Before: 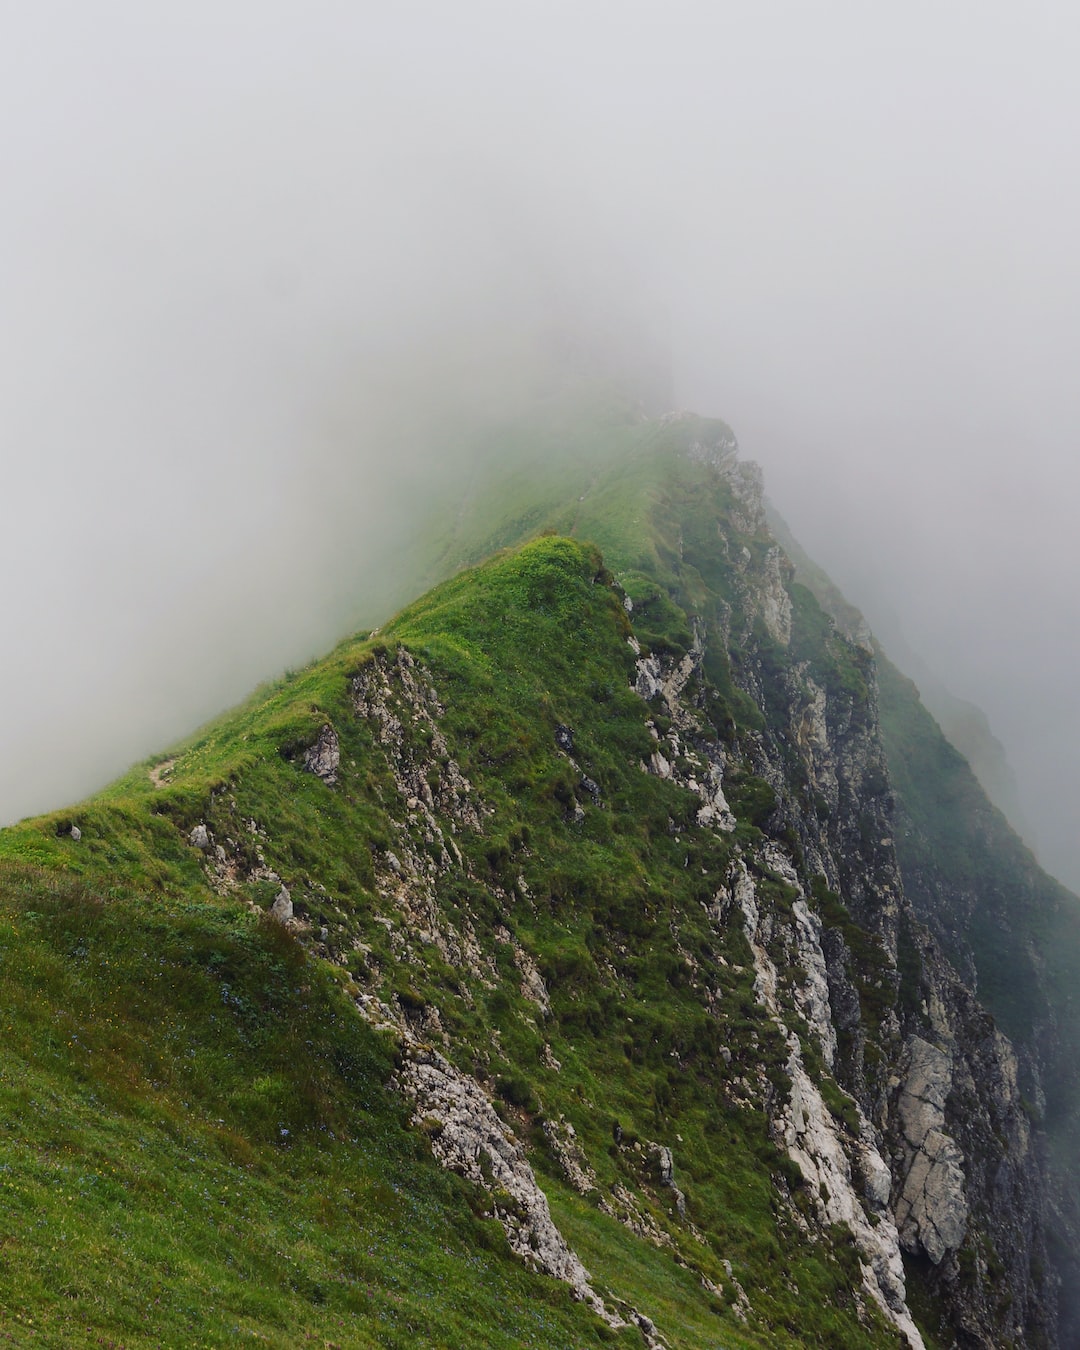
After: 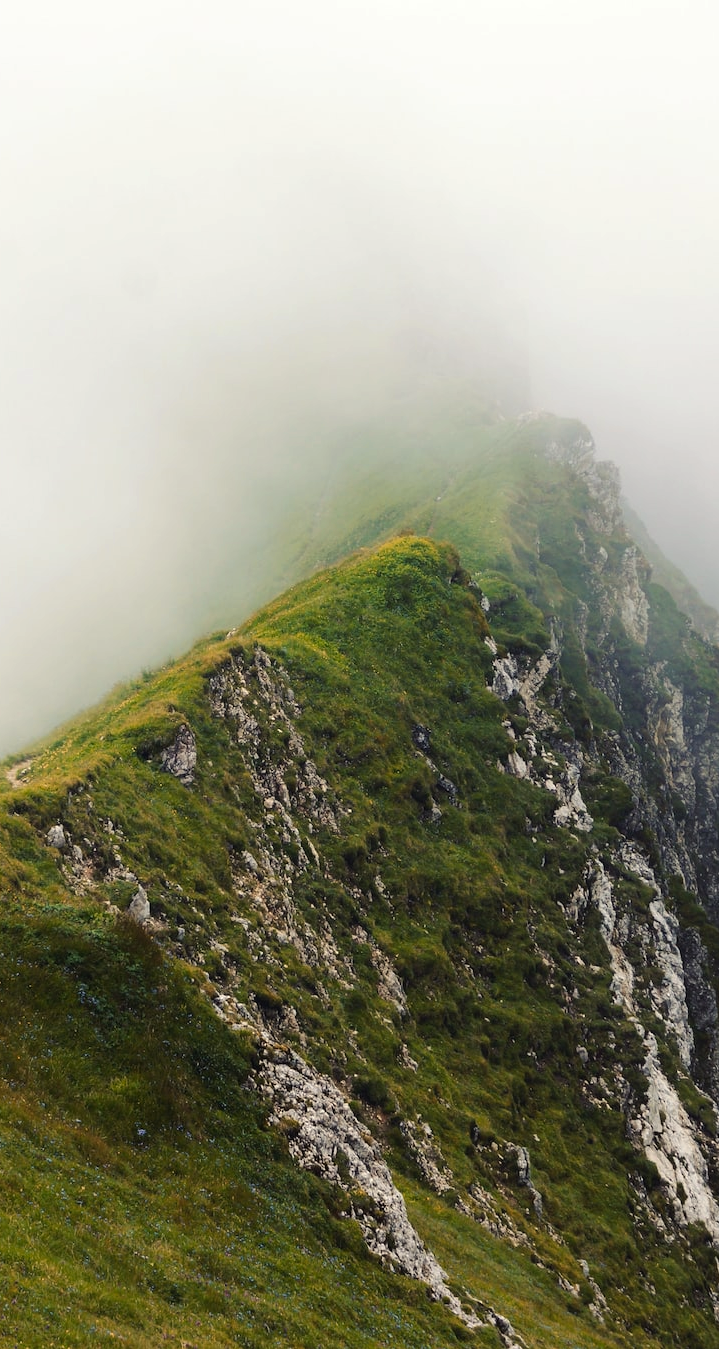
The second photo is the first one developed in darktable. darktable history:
color balance rgb: highlights gain › luminance 7.603%, highlights gain › chroma 1.993%, highlights gain › hue 90.8°, perceptual saturation grading › global saturation 0.134%
color zones: curves: ch2 [(0, 0.5) (0.143, 0.5) (0.286, 0.416) (0.429, 0.5) (0.571, 0.5) (0.714, 0.5) (0.857, 0.5) (1, 0.5)]
tone equalizer: -8 EV -0.45 EV, -7 EV -0.367 EV, -6 EV -0.337 EV, -5 EV -0.222 EV, -3 EV 0.254 EV, -2 EV 0.344 EV, -1 EV 0.377 EV, +0 EV 0.415 EV, luminance estimator HSV value / RGB max
crop and rotate: left 13.368%, right 19.969%
